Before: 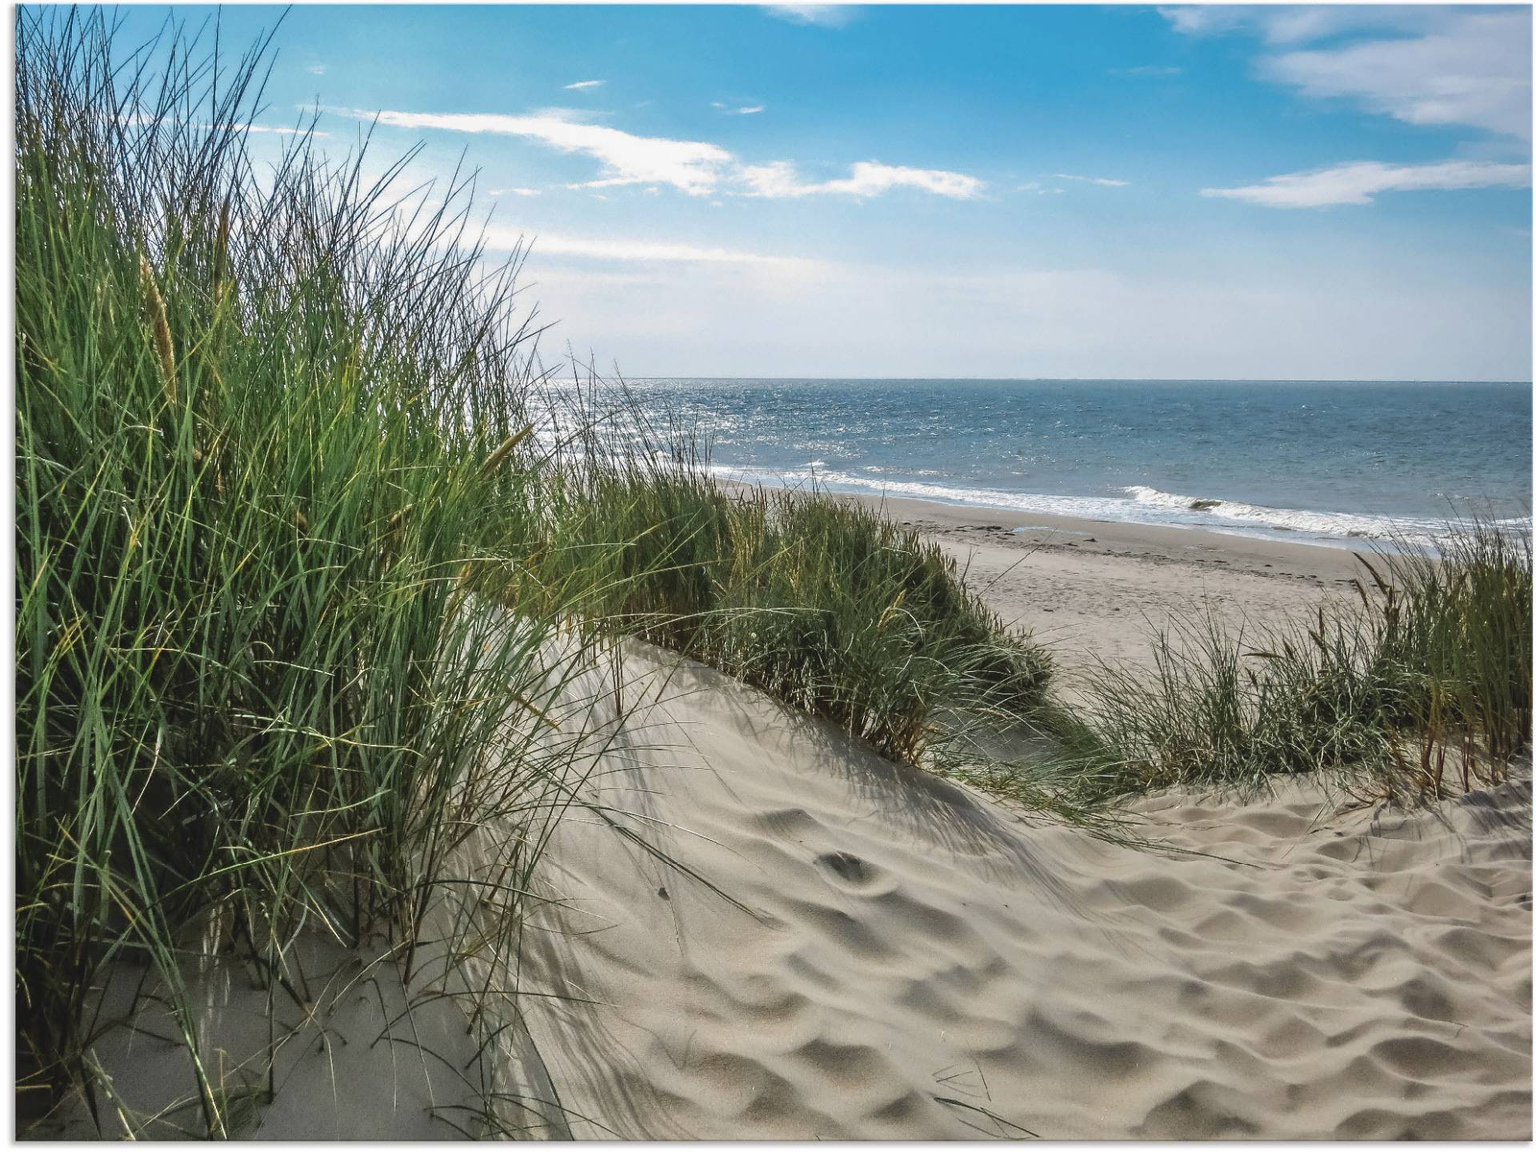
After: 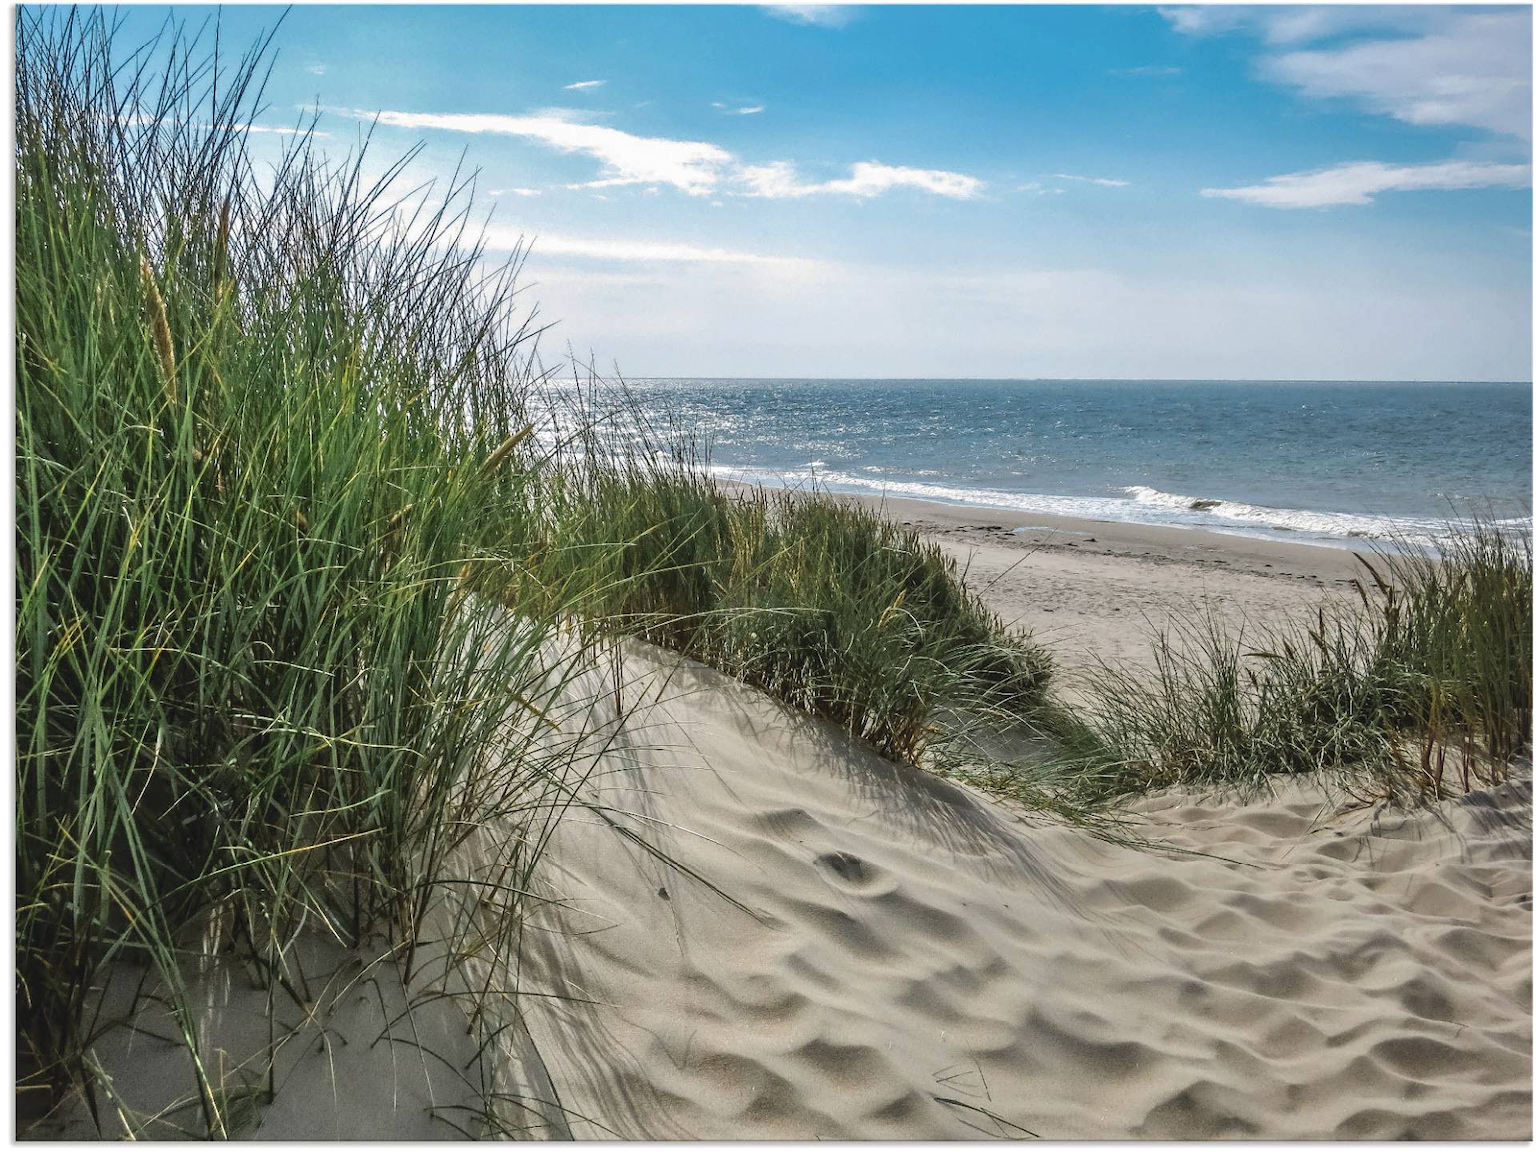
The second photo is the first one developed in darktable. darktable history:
local contrast: highlights 107%, shadows 98%, detail 119%, midtone range 0.2
